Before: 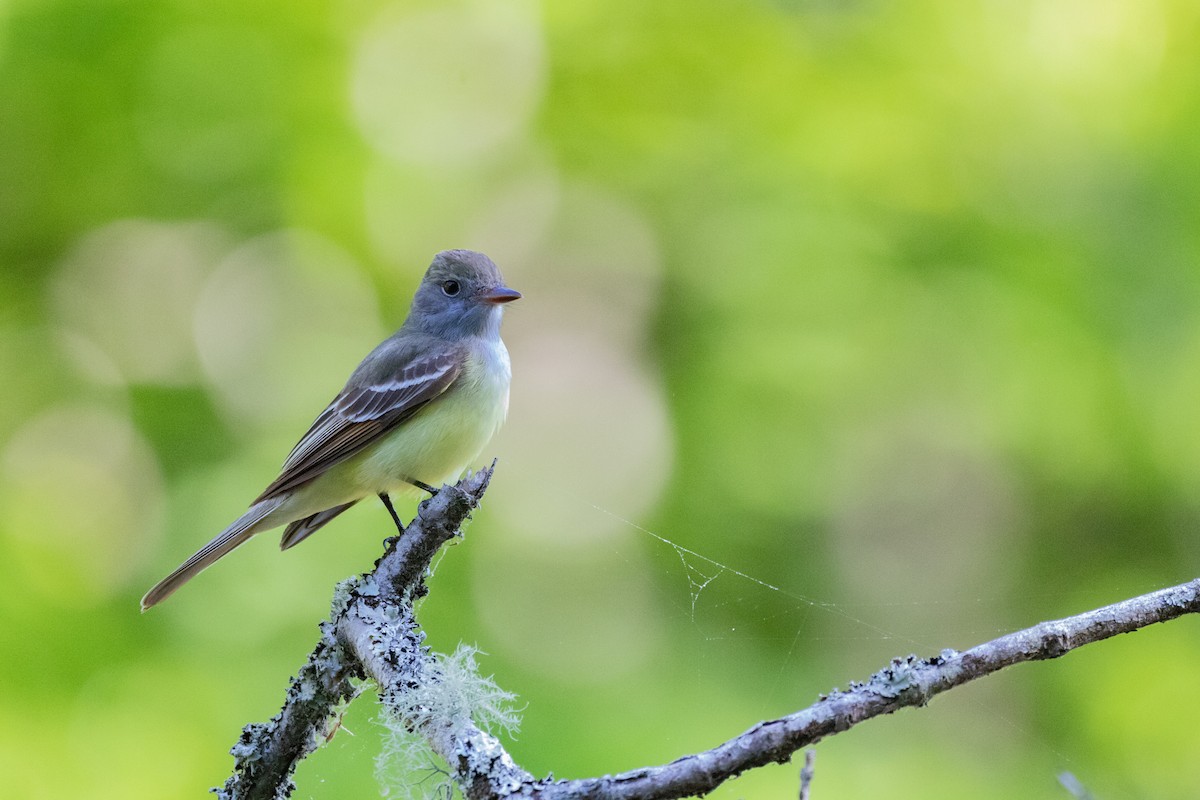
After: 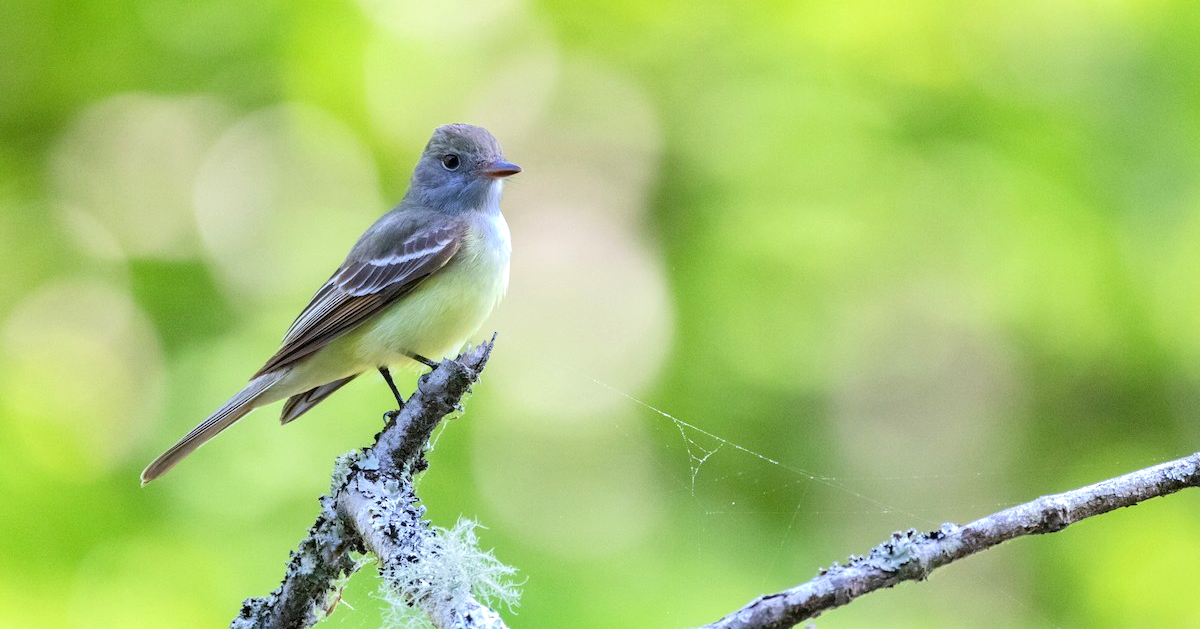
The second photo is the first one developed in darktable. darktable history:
crop and rotate: top 15.774%, bottom 5.506%
exposure: black level correction 0.001, exposure 0.5 EV, compensate exposure bias true, compensate highlight preservation false
